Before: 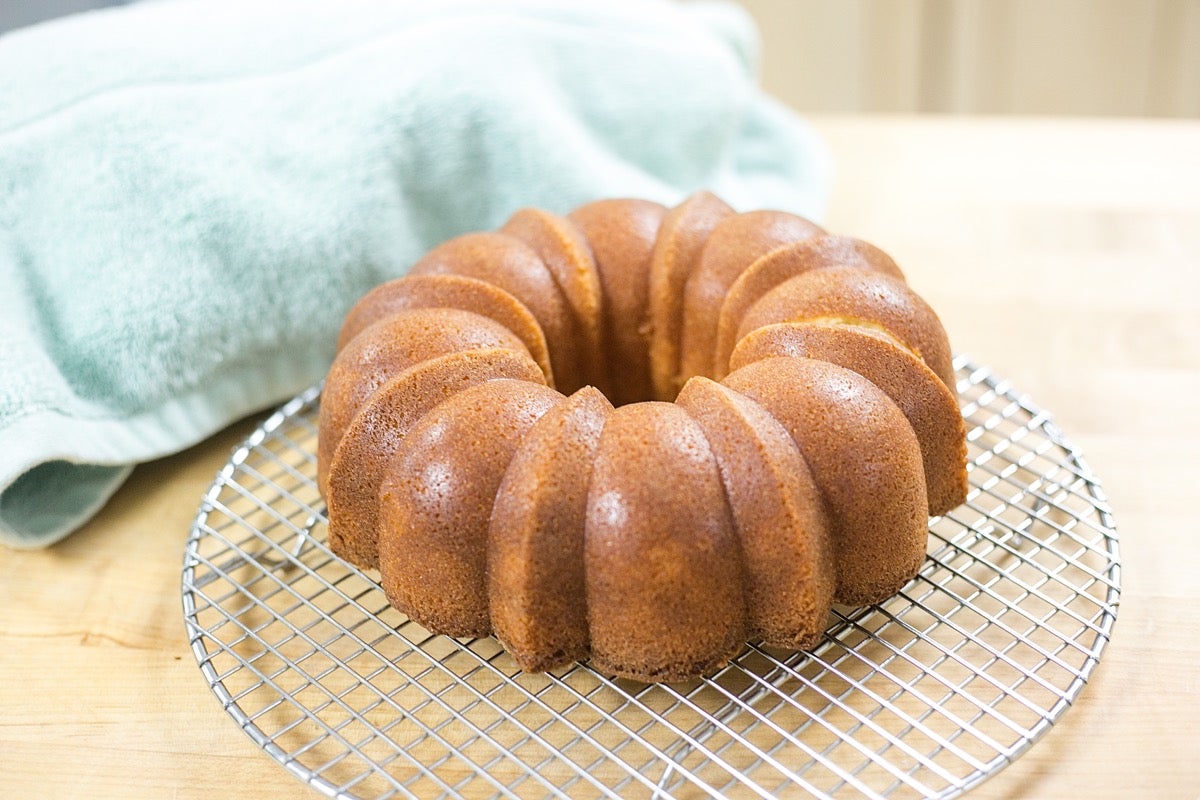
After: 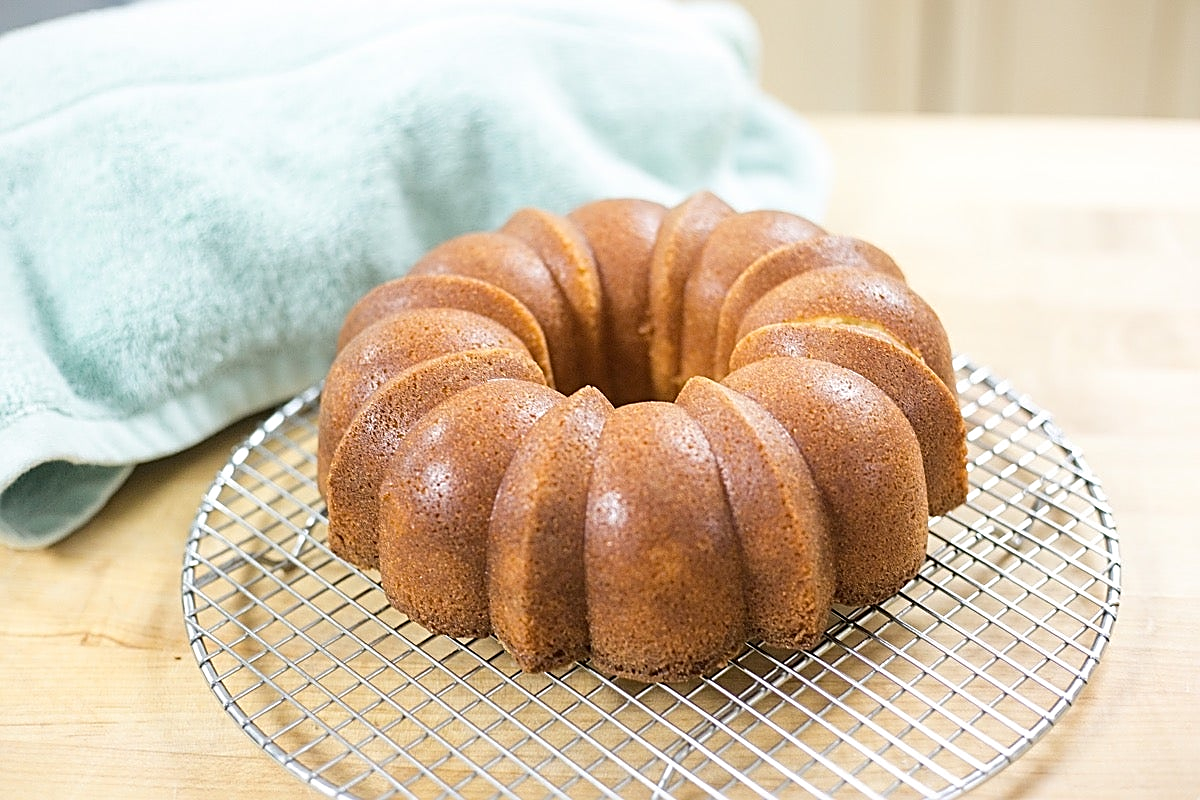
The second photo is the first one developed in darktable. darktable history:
sharpen: radius 2.541, amount 0.646
